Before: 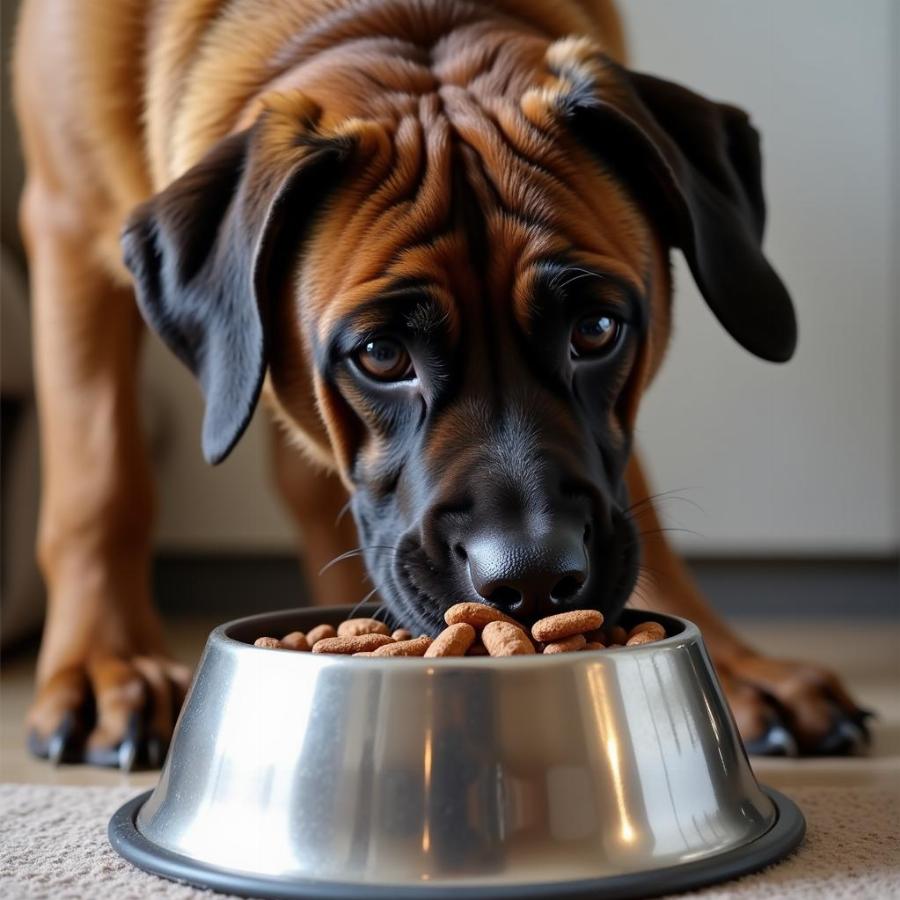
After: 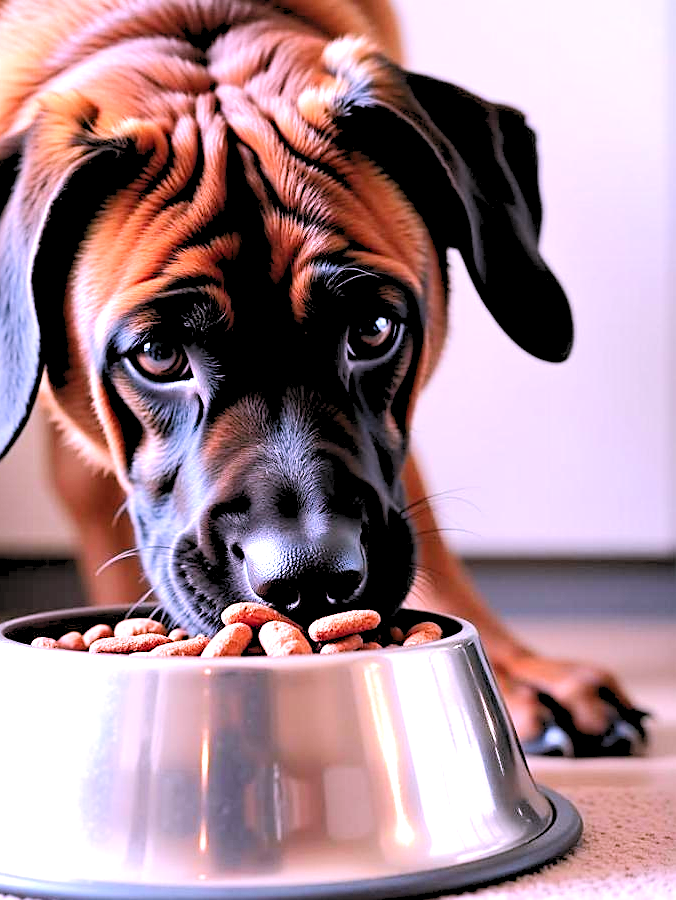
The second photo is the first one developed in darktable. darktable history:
levels: levels [0.093, 0.434, 0.988]
crop and rotate: left 24.794%
sharpen: on, module defaults
tone equalizer: -8 EV -0.402 EV, -7 EV -0.361 EV, -6 EV -0.298 EV, -5 EV -0.26 EV, -3 EV 0.25 EV, -2 EV 0.309 EV, -1 EV 0.383 EV, +0 EV 0.443 EV, edges refinement/feathering 500, mask exposure compensation -1.57 EV, preserve details no
color correction: highlights a* 16.09, highlights b* -20.34
exposure: exposure 0.942 EV, compensate highlight preservation false
